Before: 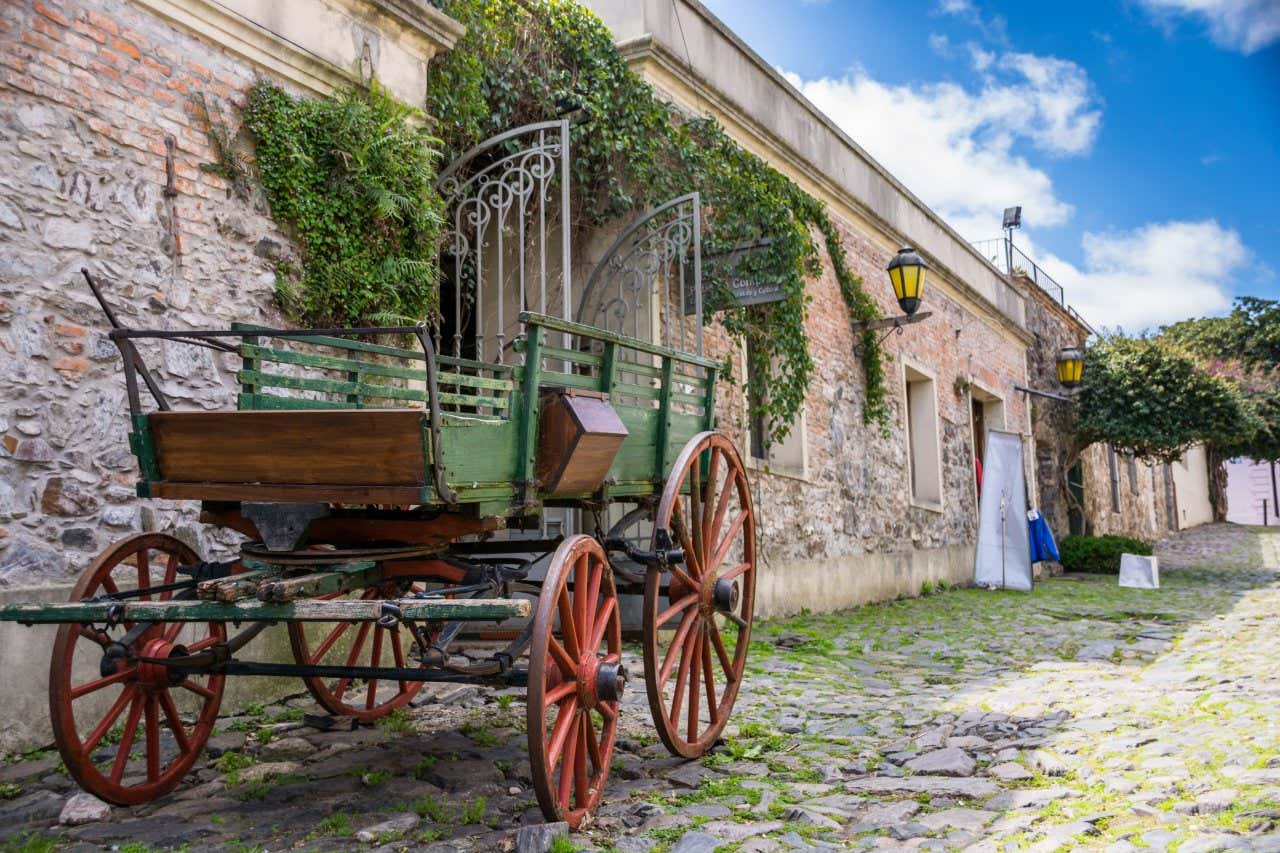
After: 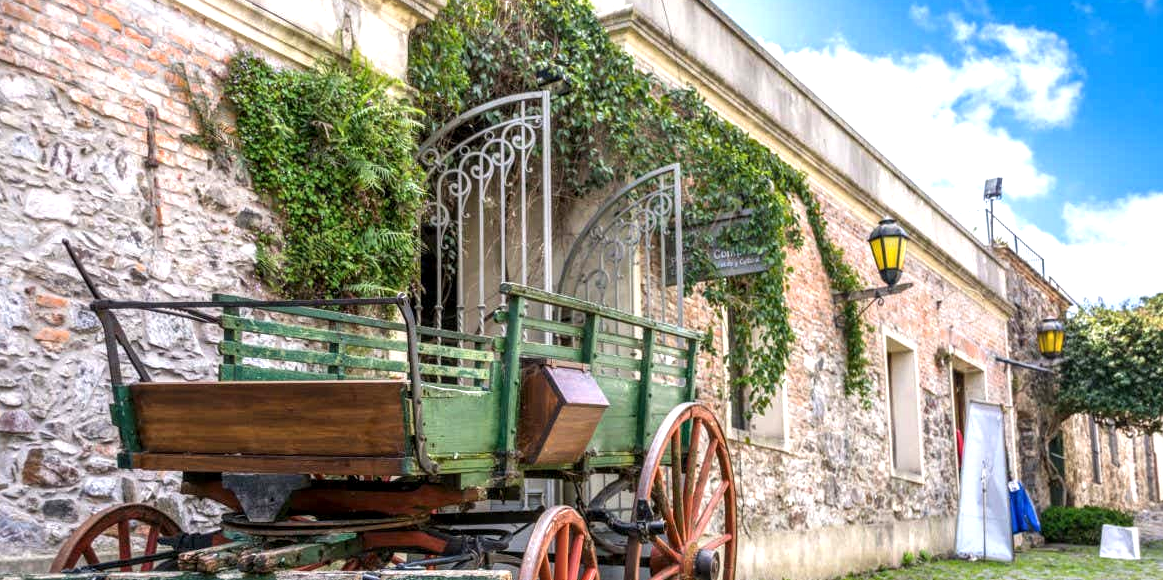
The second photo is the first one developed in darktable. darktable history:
crop: left 1.549%, top 3.441%, right 7.538%, bottom 28.477%
local contrast: on, module defaults
exposure: black level correction 0, exposure 0.702 EV, compensate highlight preservation false
